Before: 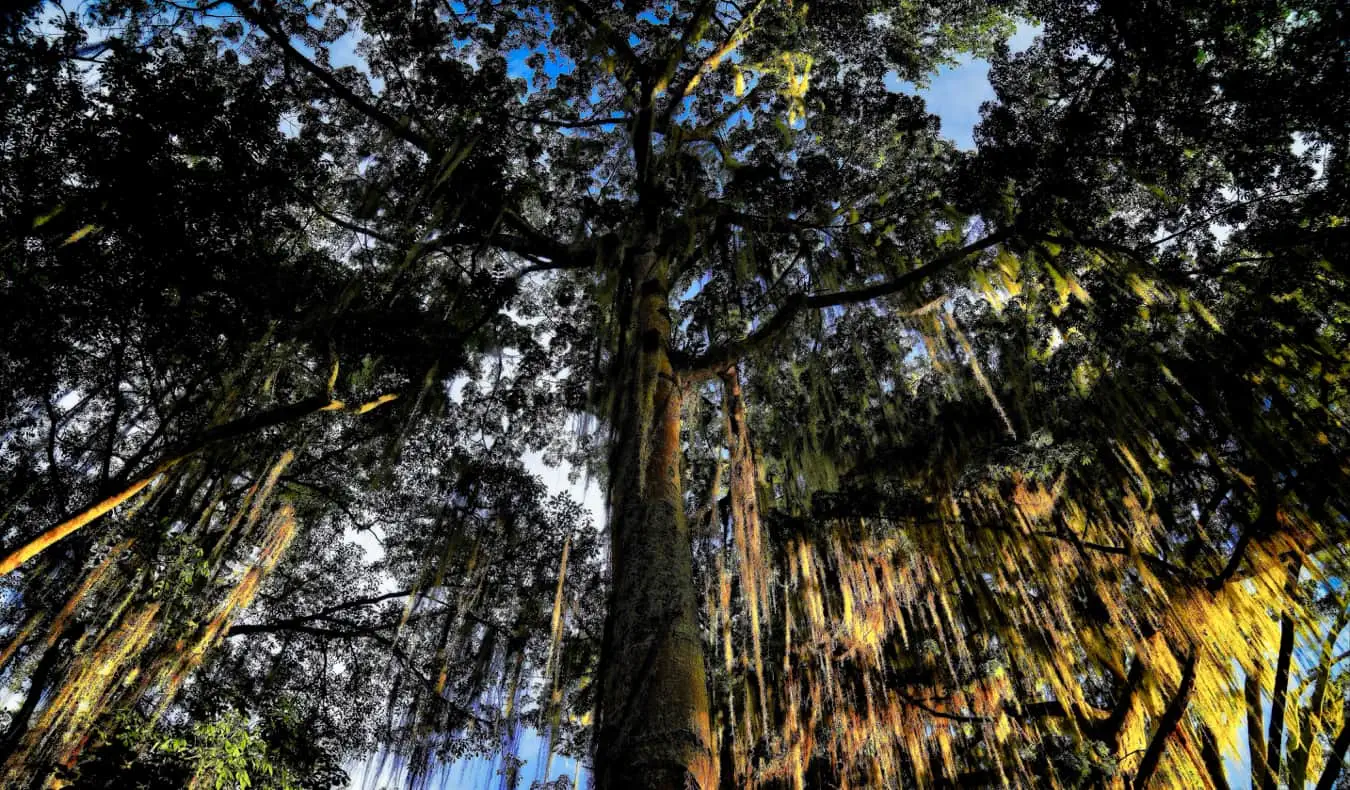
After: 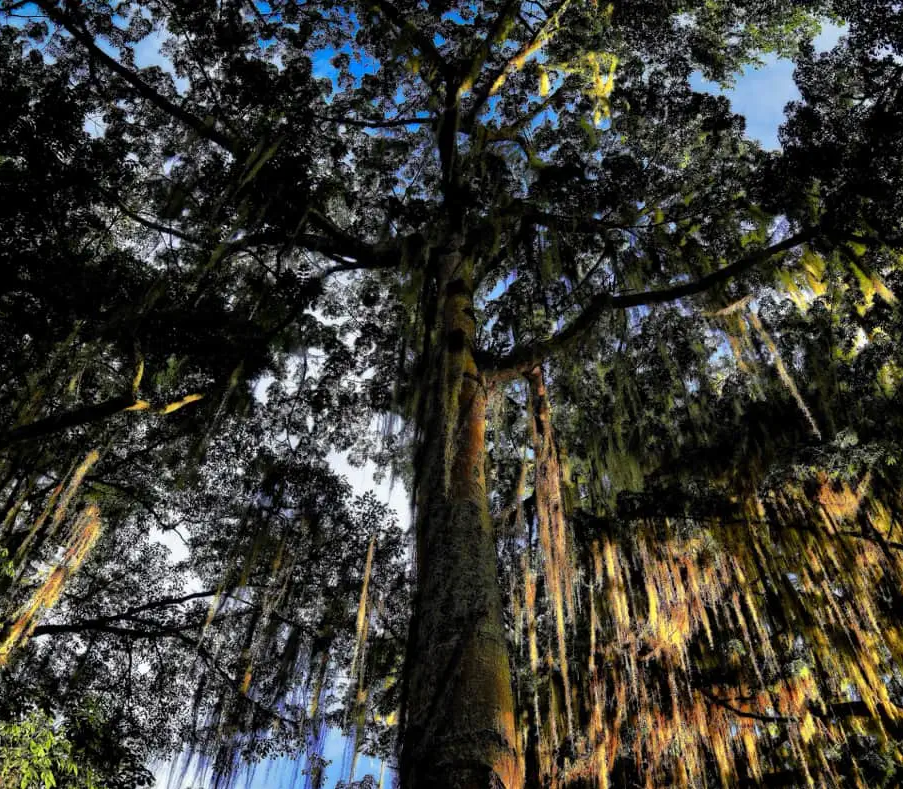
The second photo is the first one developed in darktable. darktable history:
crop and rotate: left 14.478%, right 18.629%
